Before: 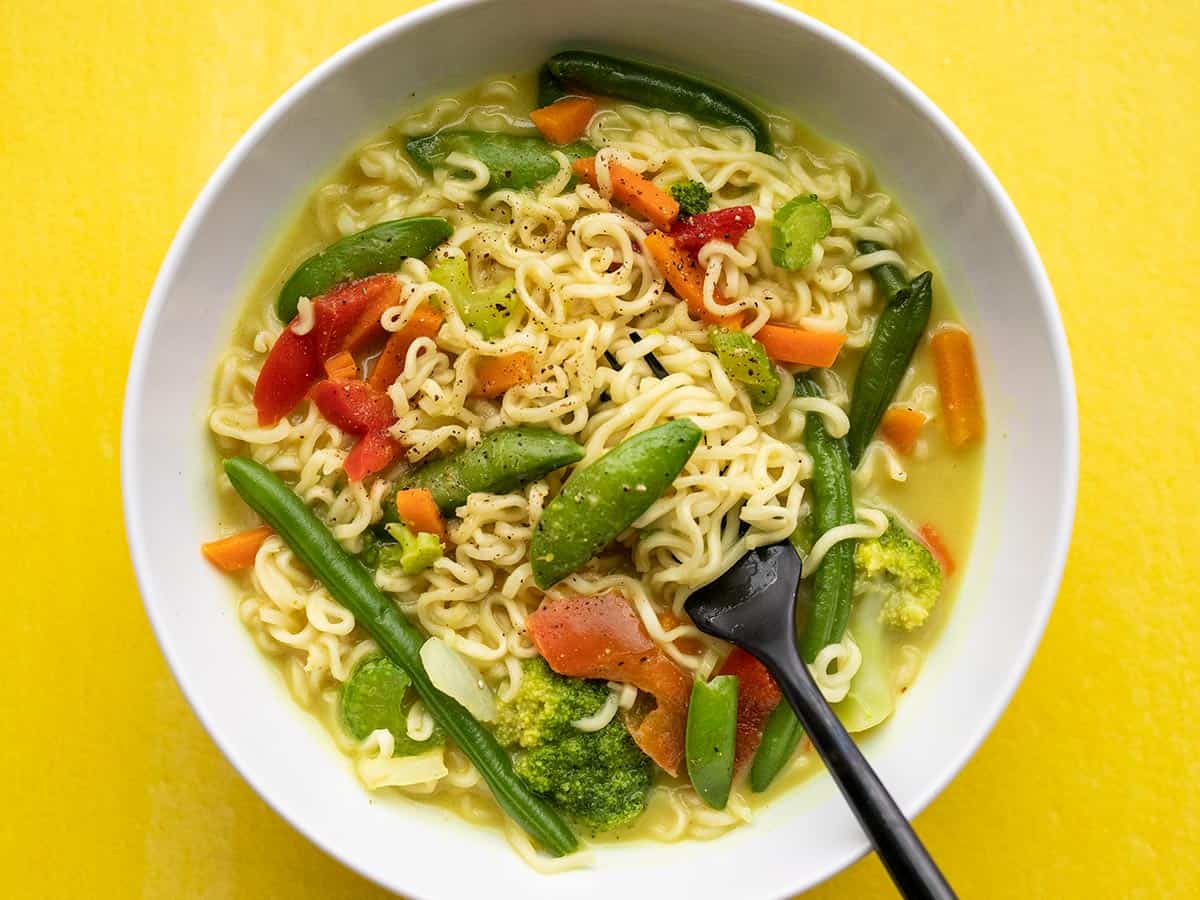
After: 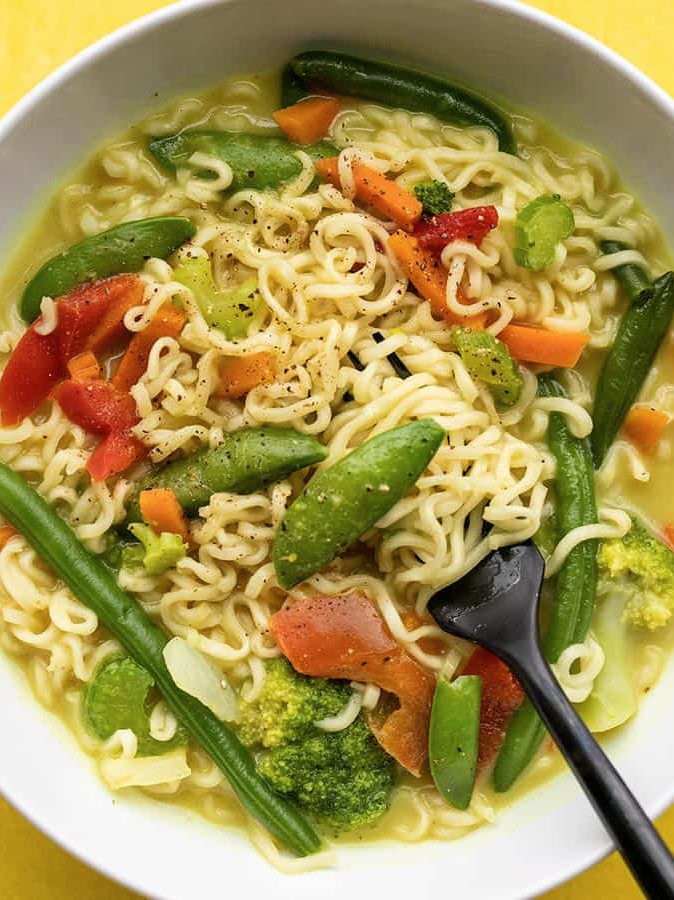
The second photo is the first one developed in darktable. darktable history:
crop: left 21.5%, right 22.268%
contrast brightness saturation: saturation -0.055
